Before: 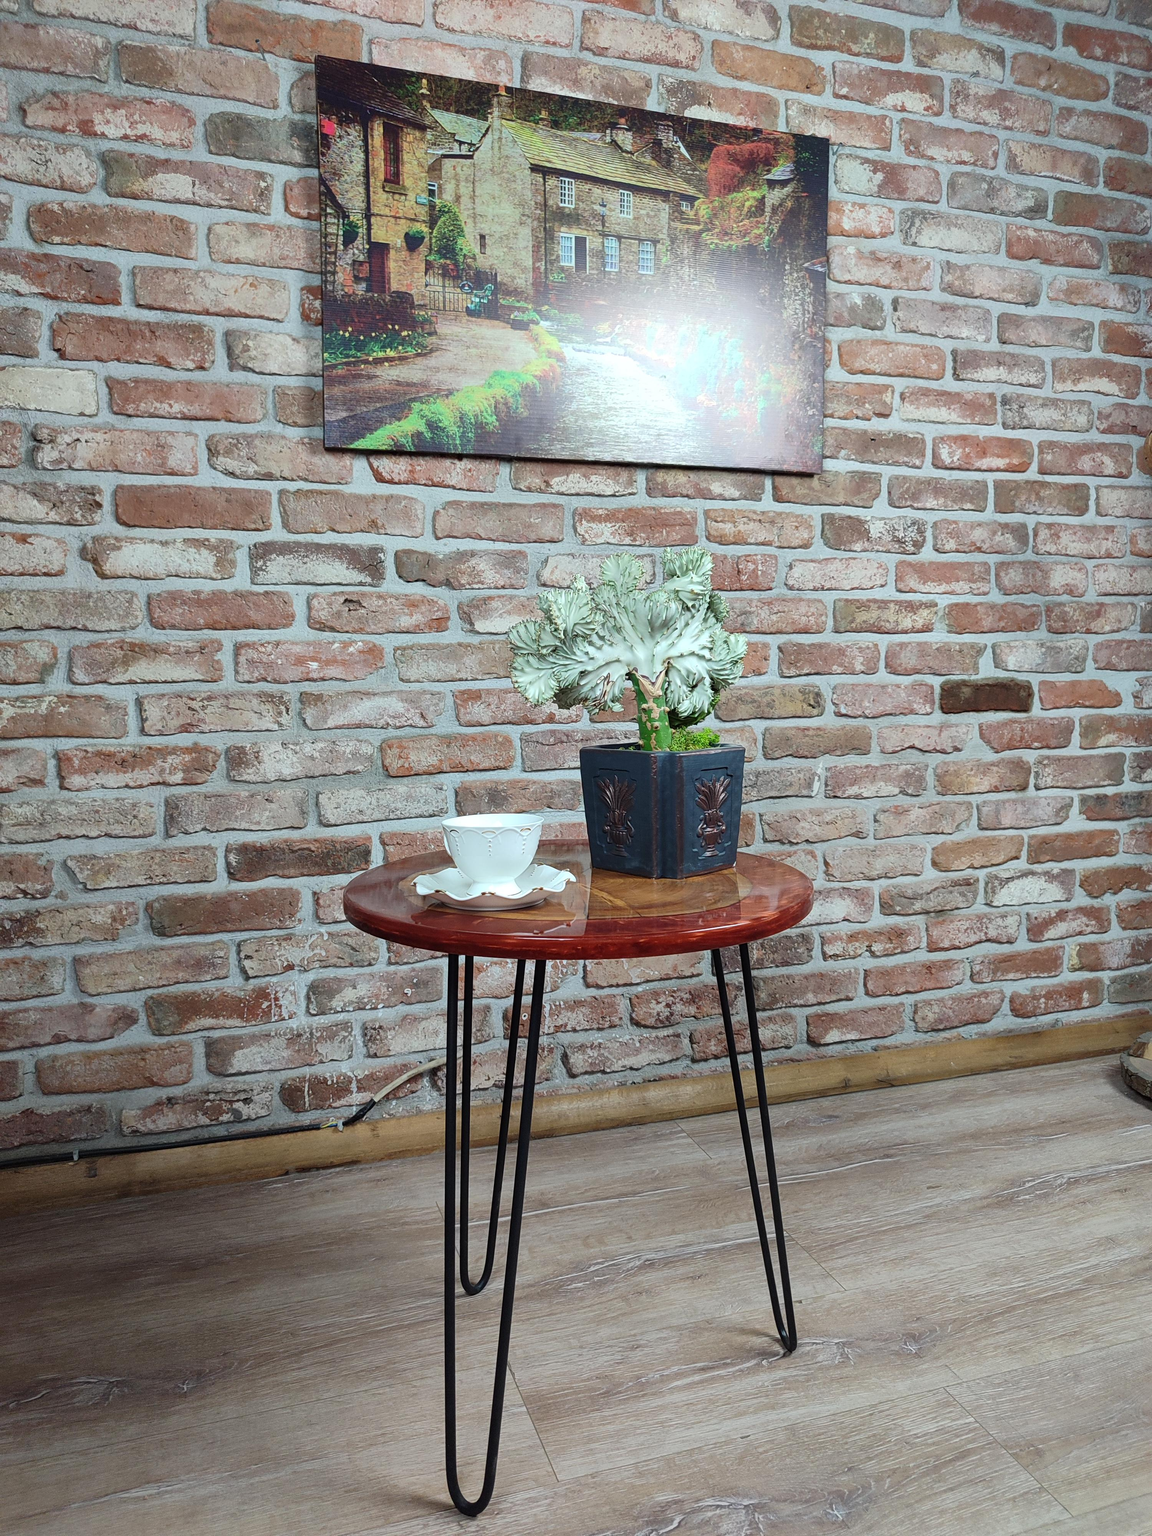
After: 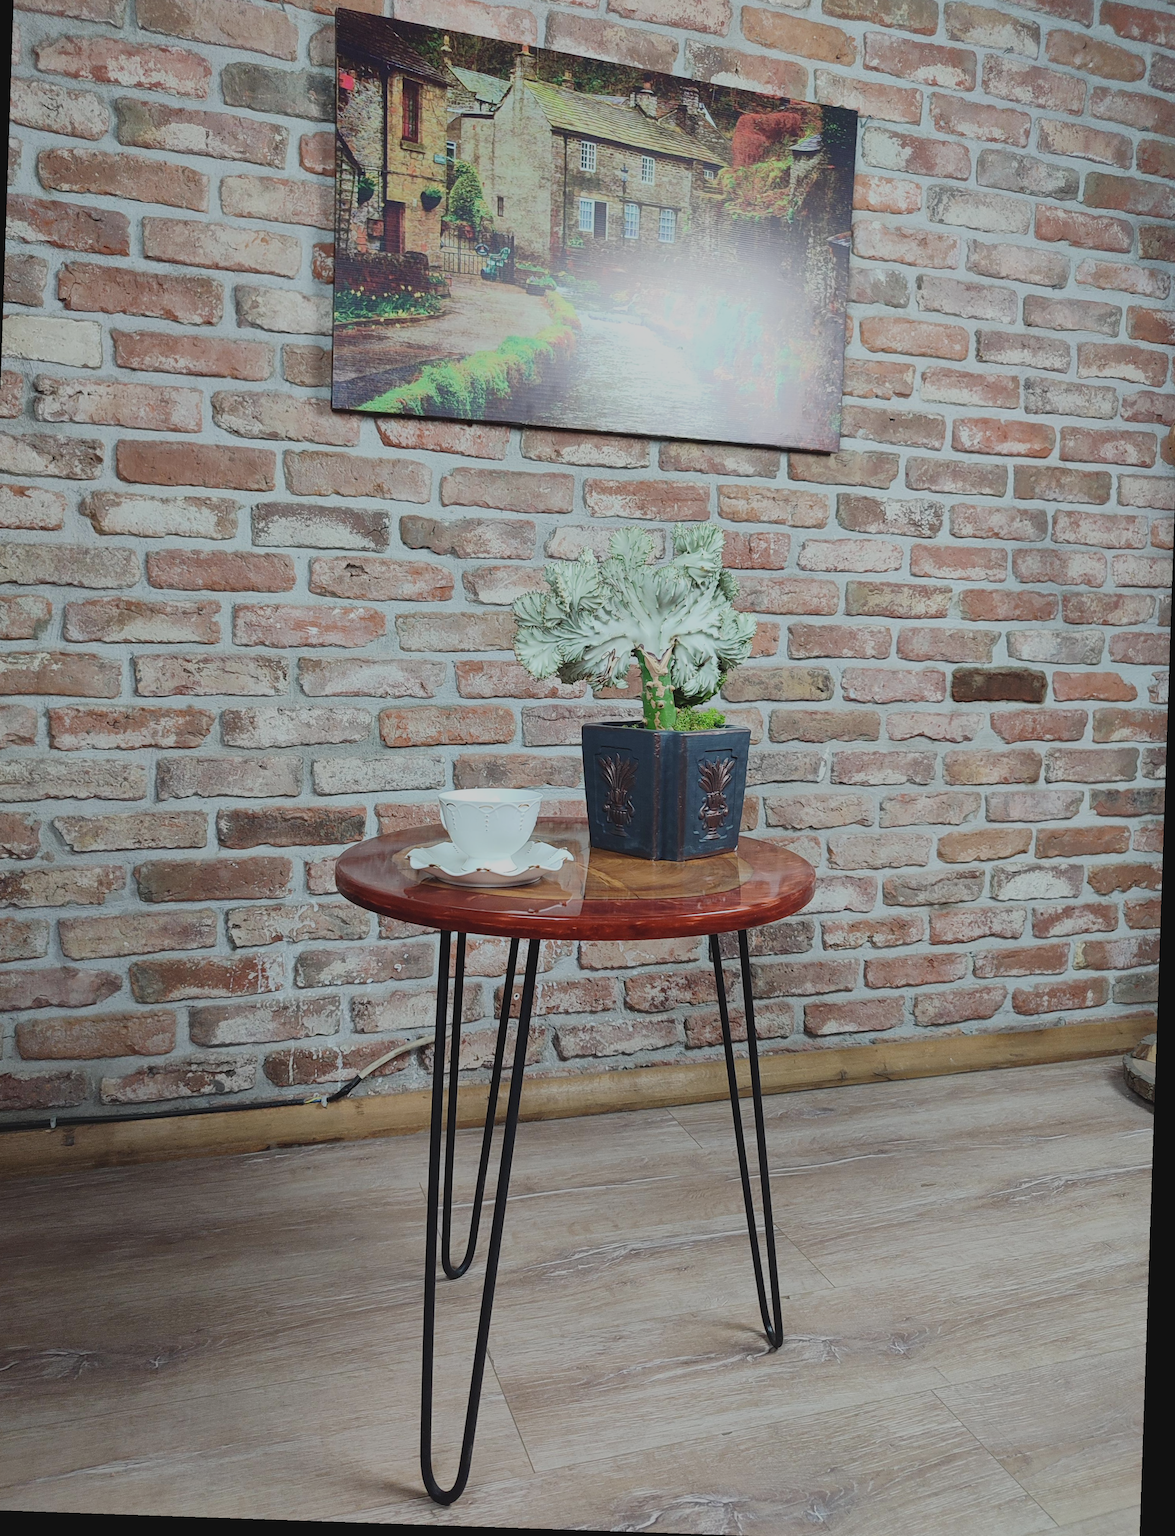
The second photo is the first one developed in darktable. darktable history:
filmic rgb: black relative exposure -16 EV, white relative exposure 4.93 EV, hardness 6.23, contrast in shadows safe
crop and rotate: angle -1.95°, left 3.072%, top 3.73%, right 1.373%, bottom 0.773%
contrast brightness saturation: contrast -0.098, saturation -0.1
